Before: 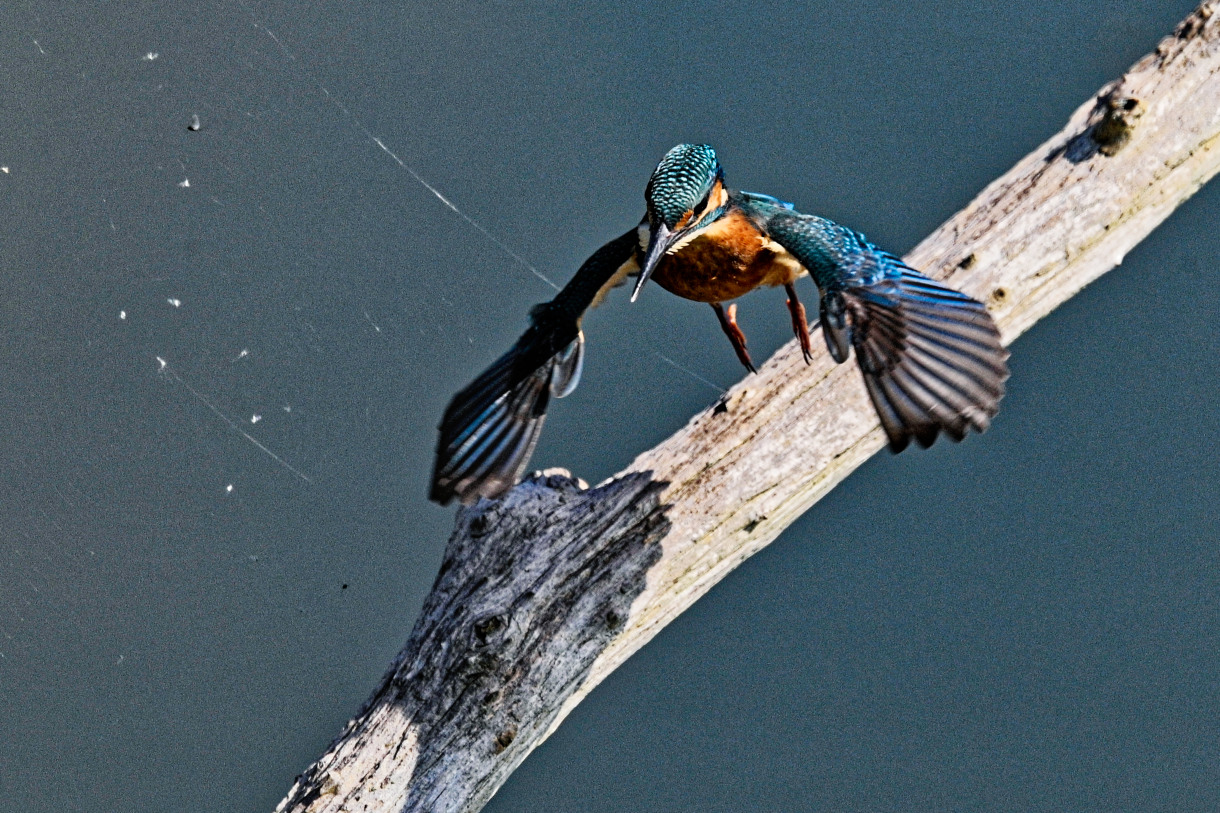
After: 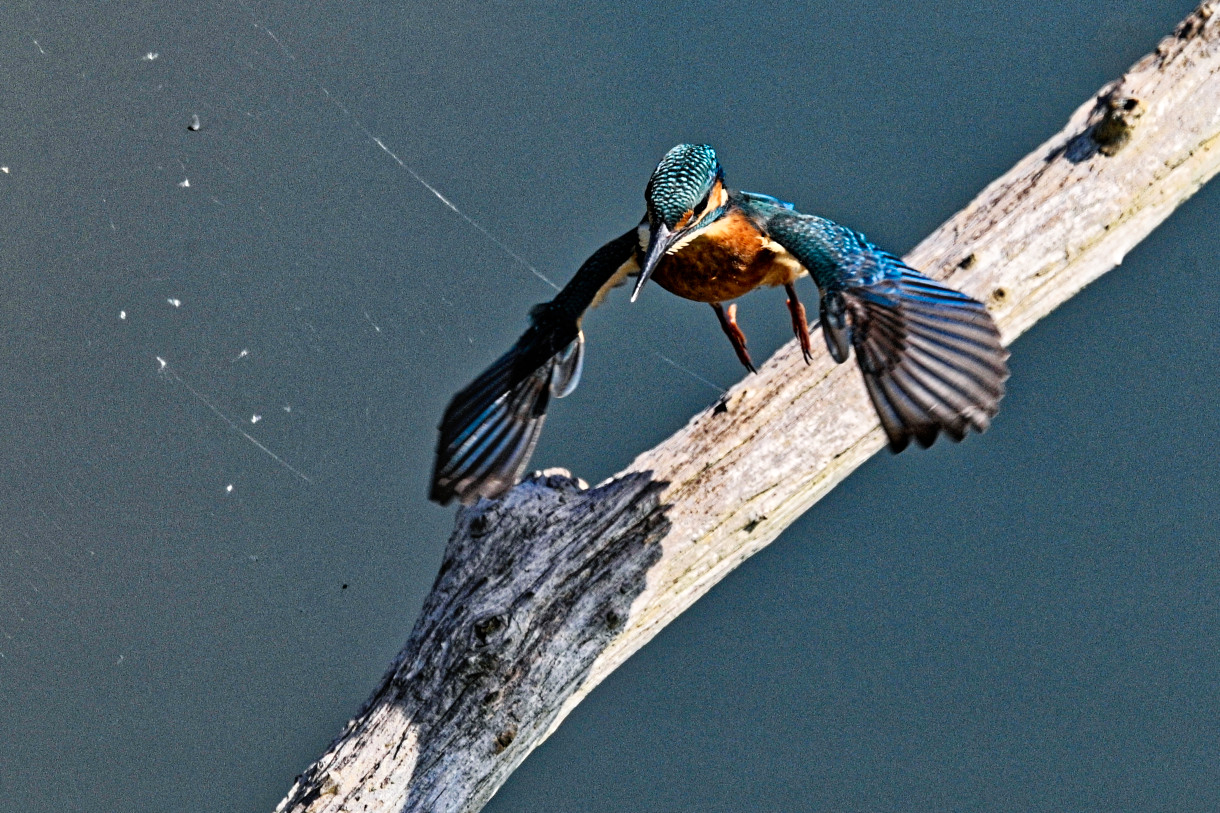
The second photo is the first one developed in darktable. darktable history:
color zones: curves: ch0 [(0, 0.5) (0.143, 0.5) (0.286, 0.5) (0.429, 0.5) (0.62, 0.489) (0.714, 0.445) (0.844, 0.496) (1, 0.5)]; ch1 [(0, 0.5) (0.143, 0.5) (0.286, 0.5) (0.429, 0.5) (0.571, 0.5) (0.714, 0.523) (0.857, 0.5) (1, 0.5)]
exposure: exposure 0.161 EV, compensate highlight preservation false
